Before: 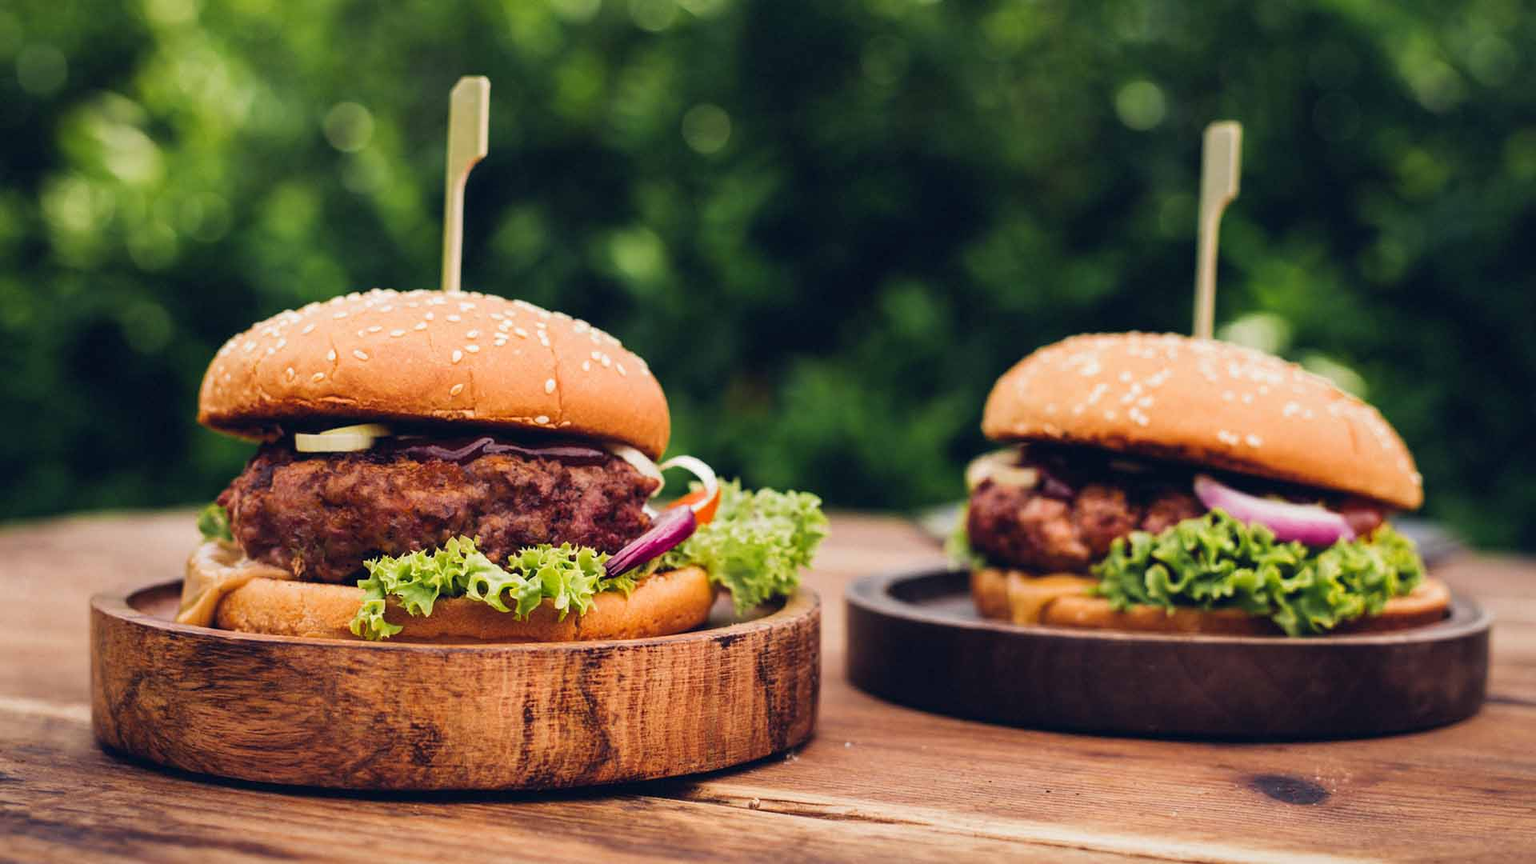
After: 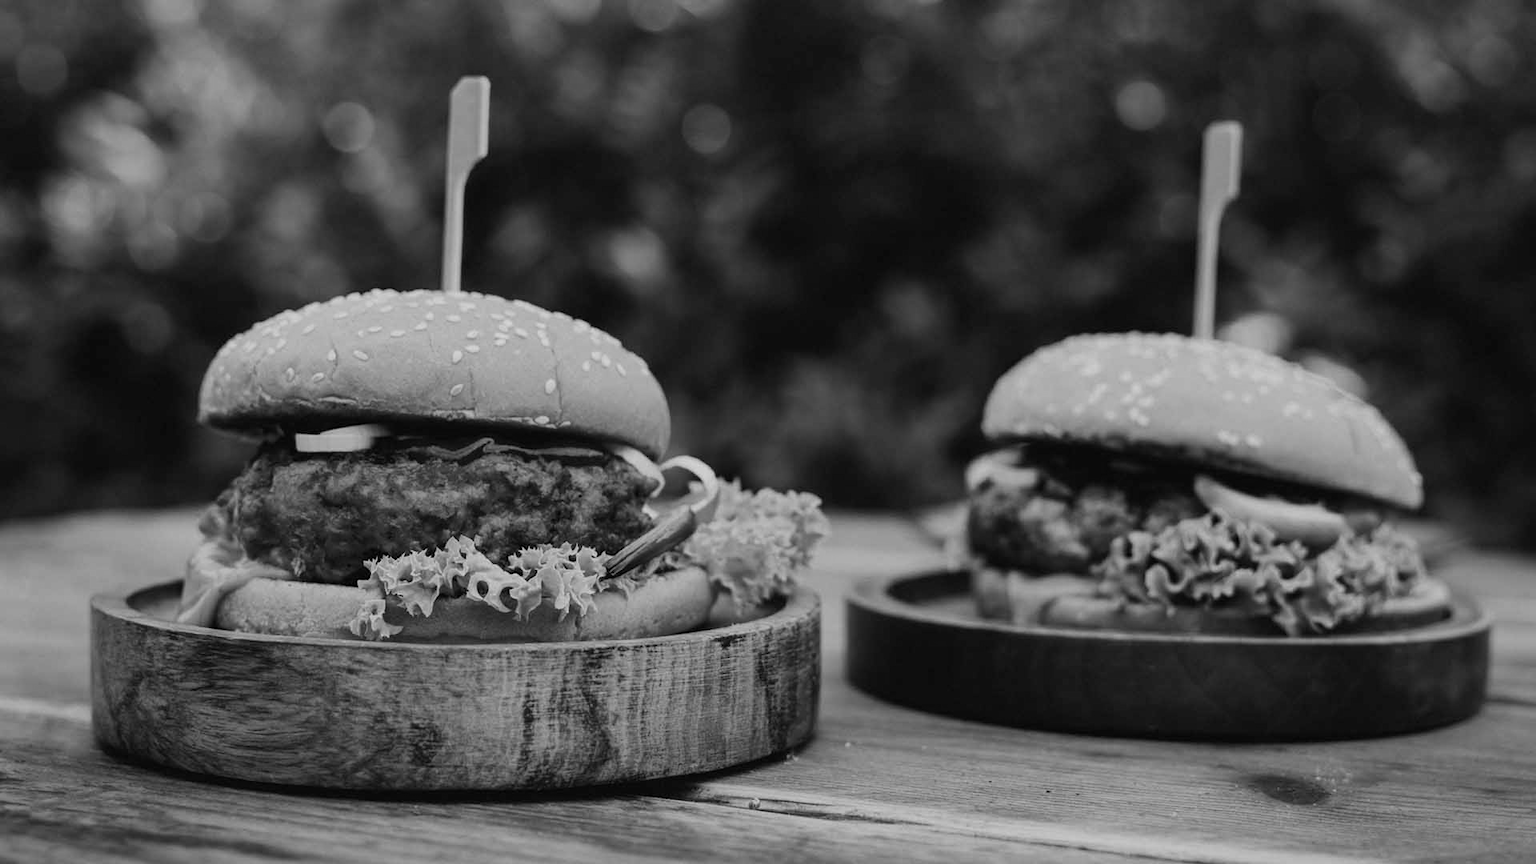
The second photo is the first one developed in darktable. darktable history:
exposure: black level correction 0, exposure 0.5 EV, compensate exposure bias true, compensate highlight preservation false
monochrome: a 16.06, b 15.48, size 1
